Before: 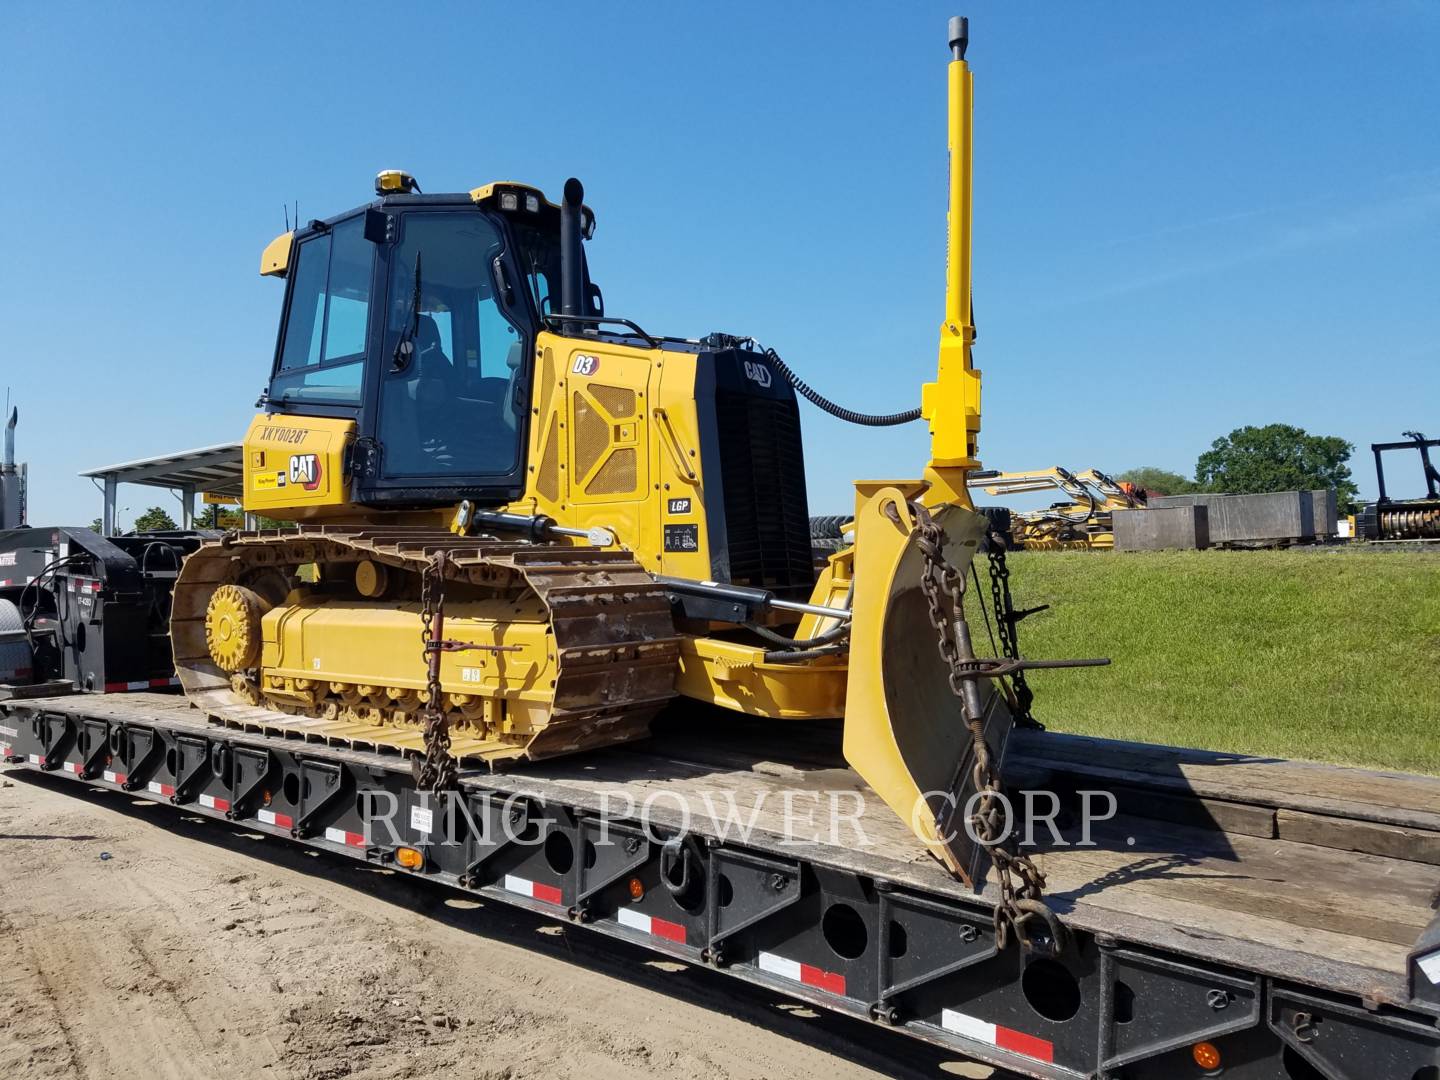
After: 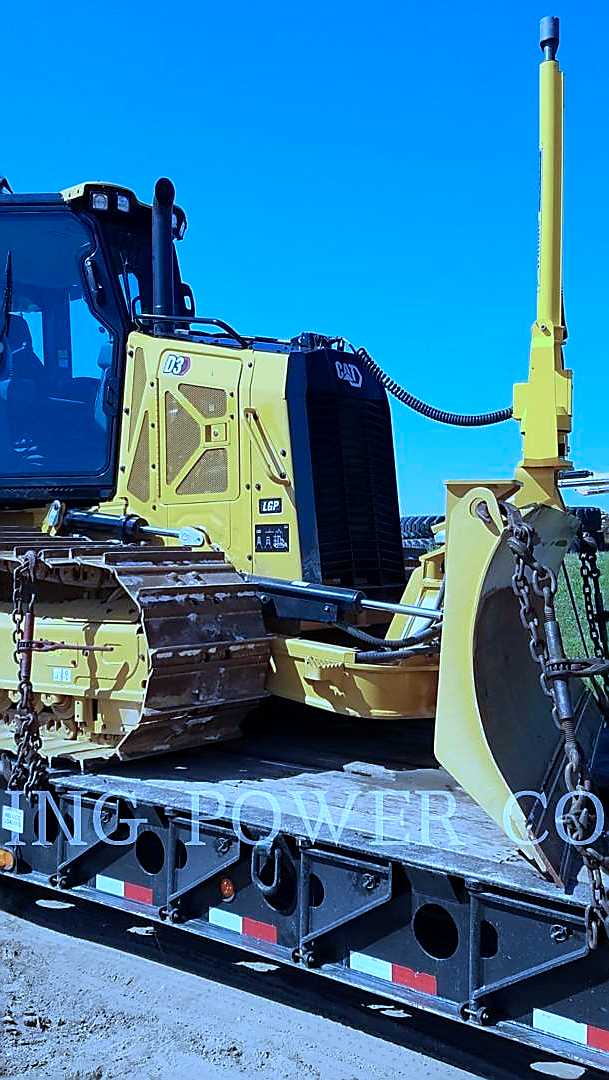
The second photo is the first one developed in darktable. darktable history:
color calibration: illuminant as shot in camera, x 0.444, y 0.412, temperature 2942.58 K
sharpen: radius 1.383, amount 1.252, threshold 0.639
crop: left 28.431%, right 29.277%
